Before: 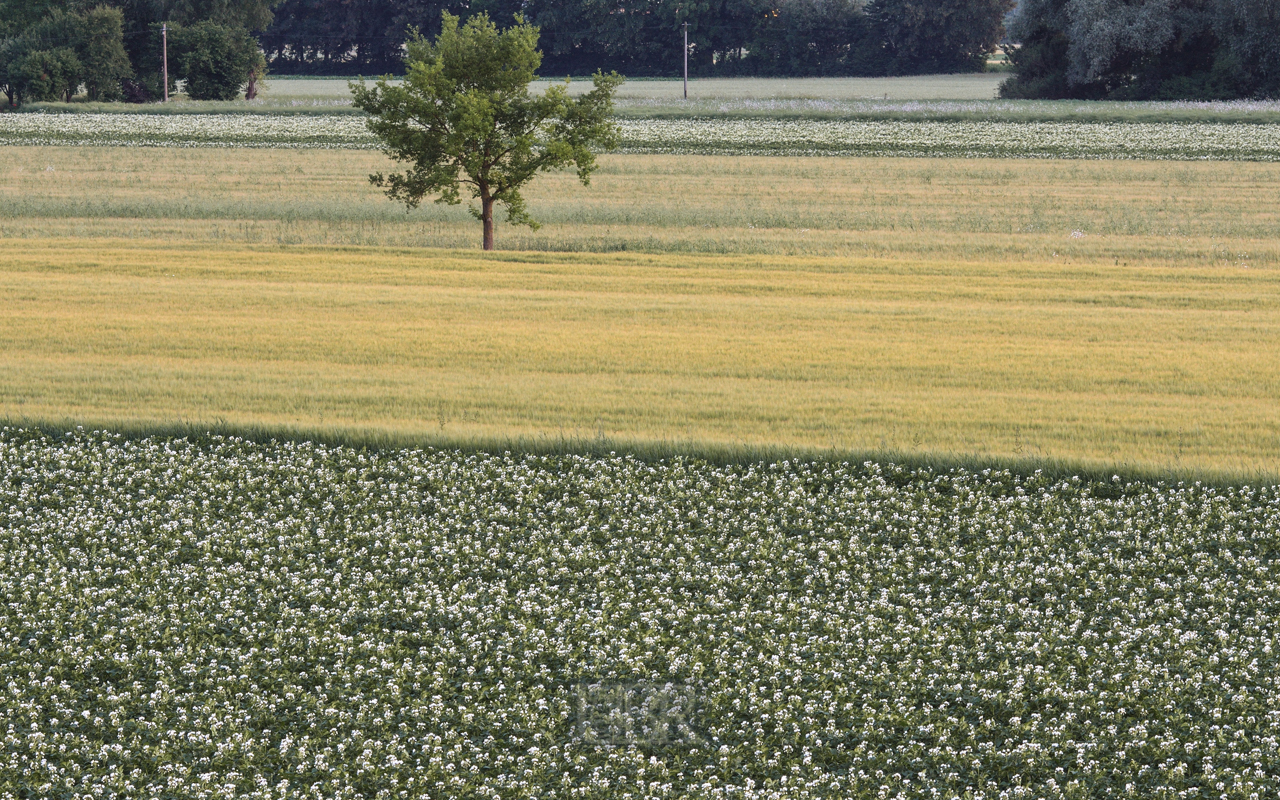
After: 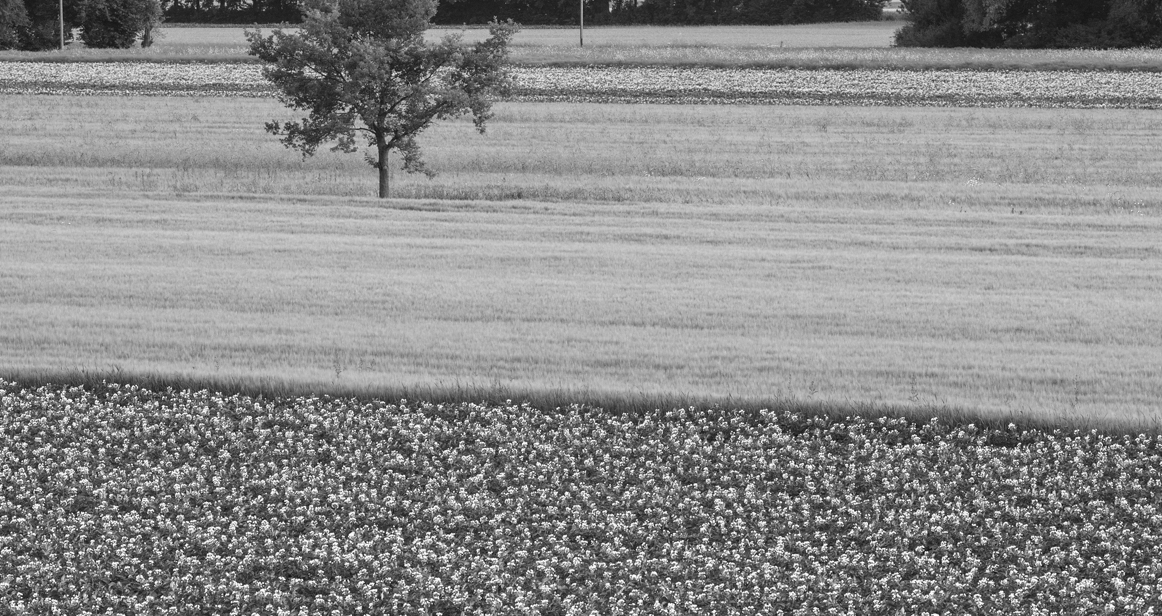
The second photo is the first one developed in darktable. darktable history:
crop: left 8.155%, top 6.611%, bottom 15.385%
monochrome: on, module defaults
